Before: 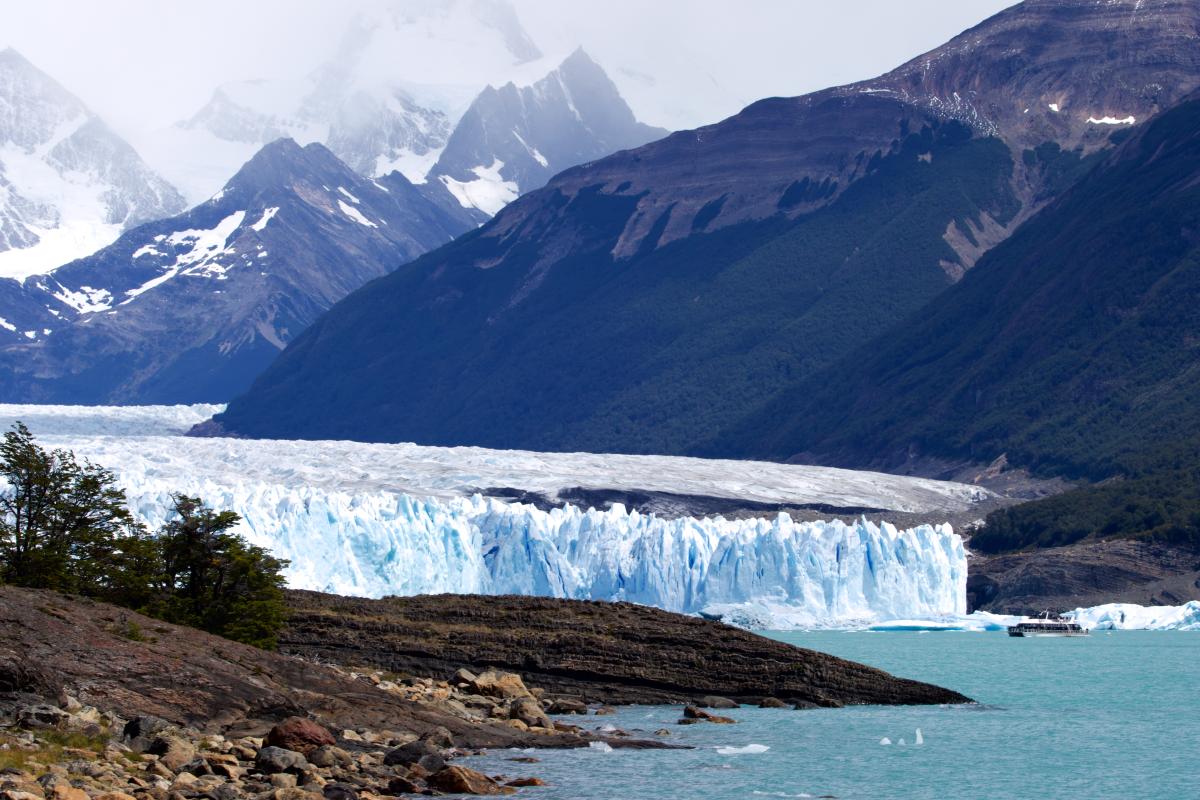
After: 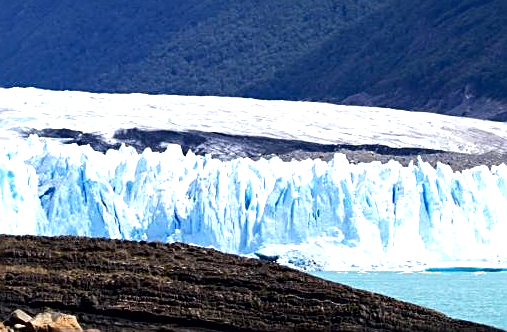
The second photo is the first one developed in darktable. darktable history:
tone equalizer: -8 EV -0.412 EV, -7 EV -0.416 EV, -6 EV -0.328 EV, -5 EV -0.249 EV, -3 EV 0.211 EV, -2 EV 0.306 EV, -1 EV 0.376 EV, +0 EV 0.428 EV, edges refinement/feathering 500, mask exposure compensation -1.57 EV, preserve details no
crop: left 37.046%, top 44.883%, right 20.632%, bottom 13.559%
exposure: black level correction 0.001, exposure 0.499 EV, compensate exposure bias true, compensate highlight preservation false
sharpen: on, module defaults
color correction: highlights b* -0.038
local contrast: mode bilateral grid, contrast 10, coarseness 24, detail 115%, midtone range 0.2
